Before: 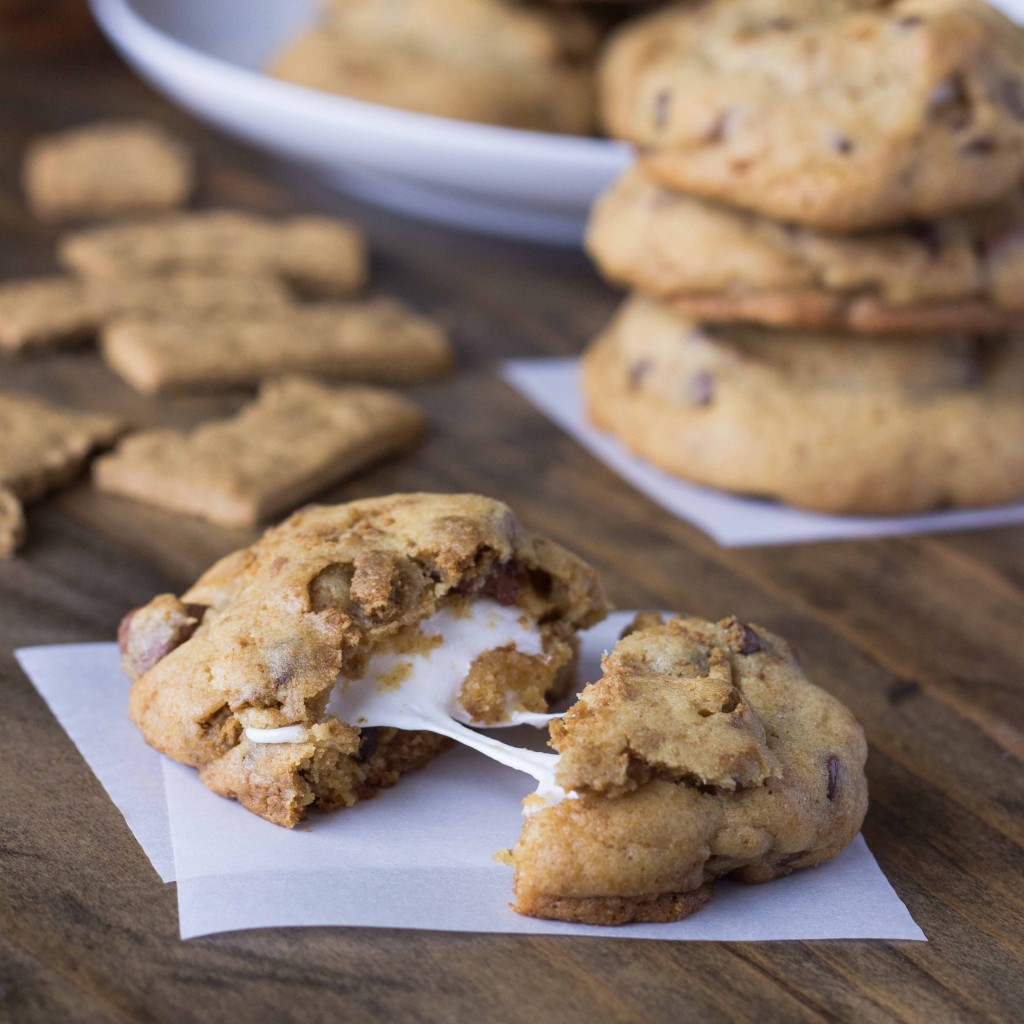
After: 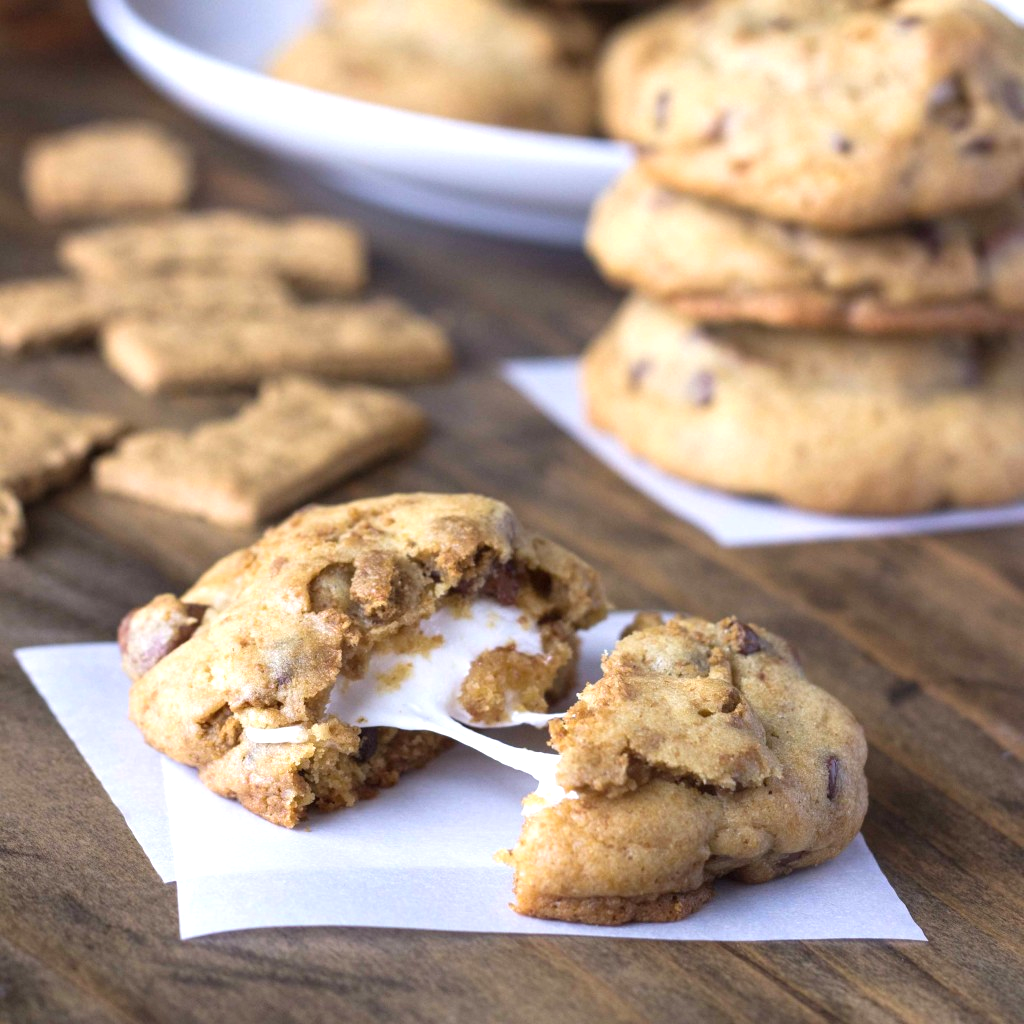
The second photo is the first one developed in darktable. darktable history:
exposure: black level correction 0, exposure 0.7 EV, compensate exposure bias true, compensate highlight preservation false
rotate and perspective: crop left 0, crop top 0
